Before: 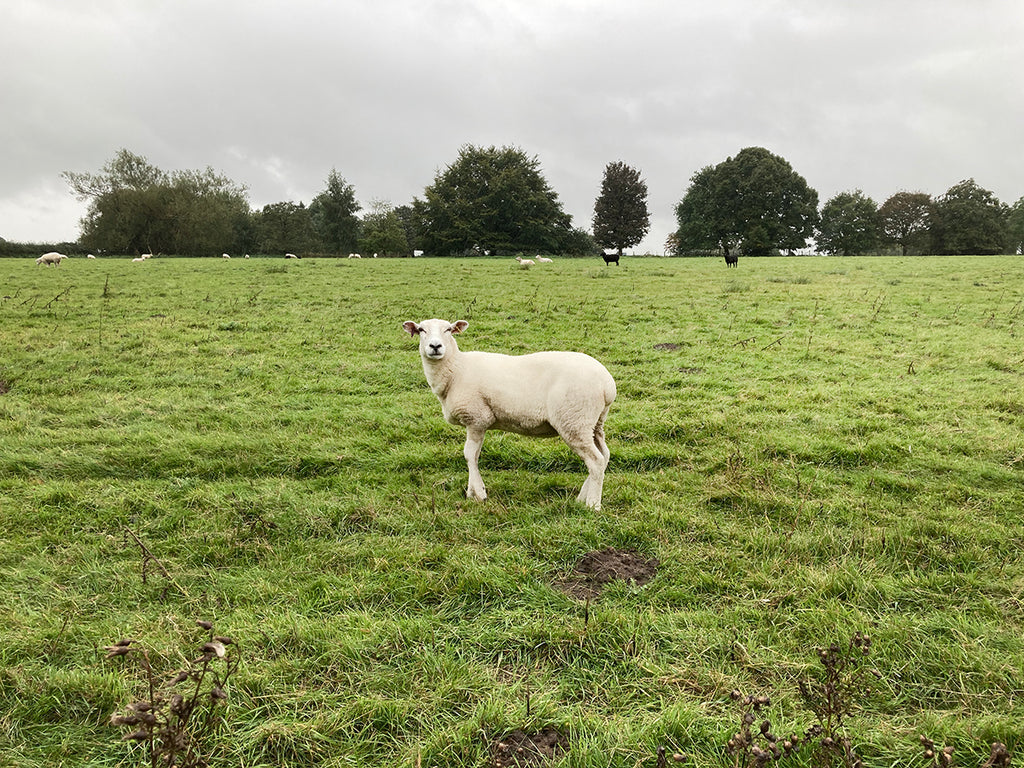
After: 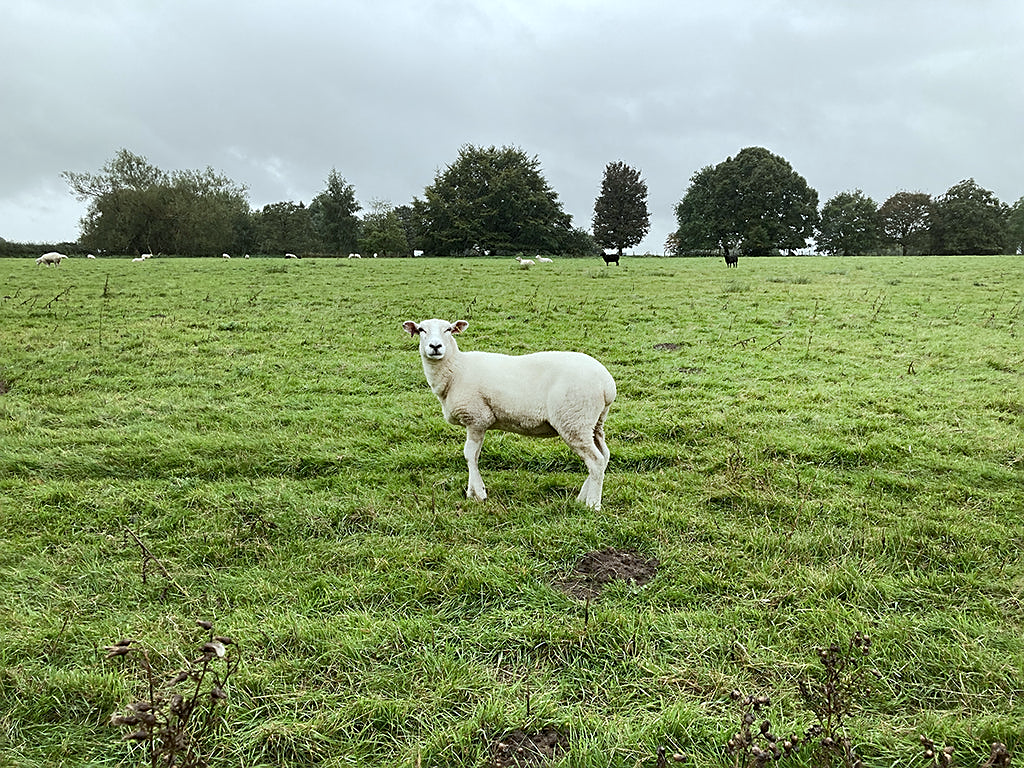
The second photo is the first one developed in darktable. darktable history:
white balance: red 0.925, blue 1.046
sharpen: on, module defaults
